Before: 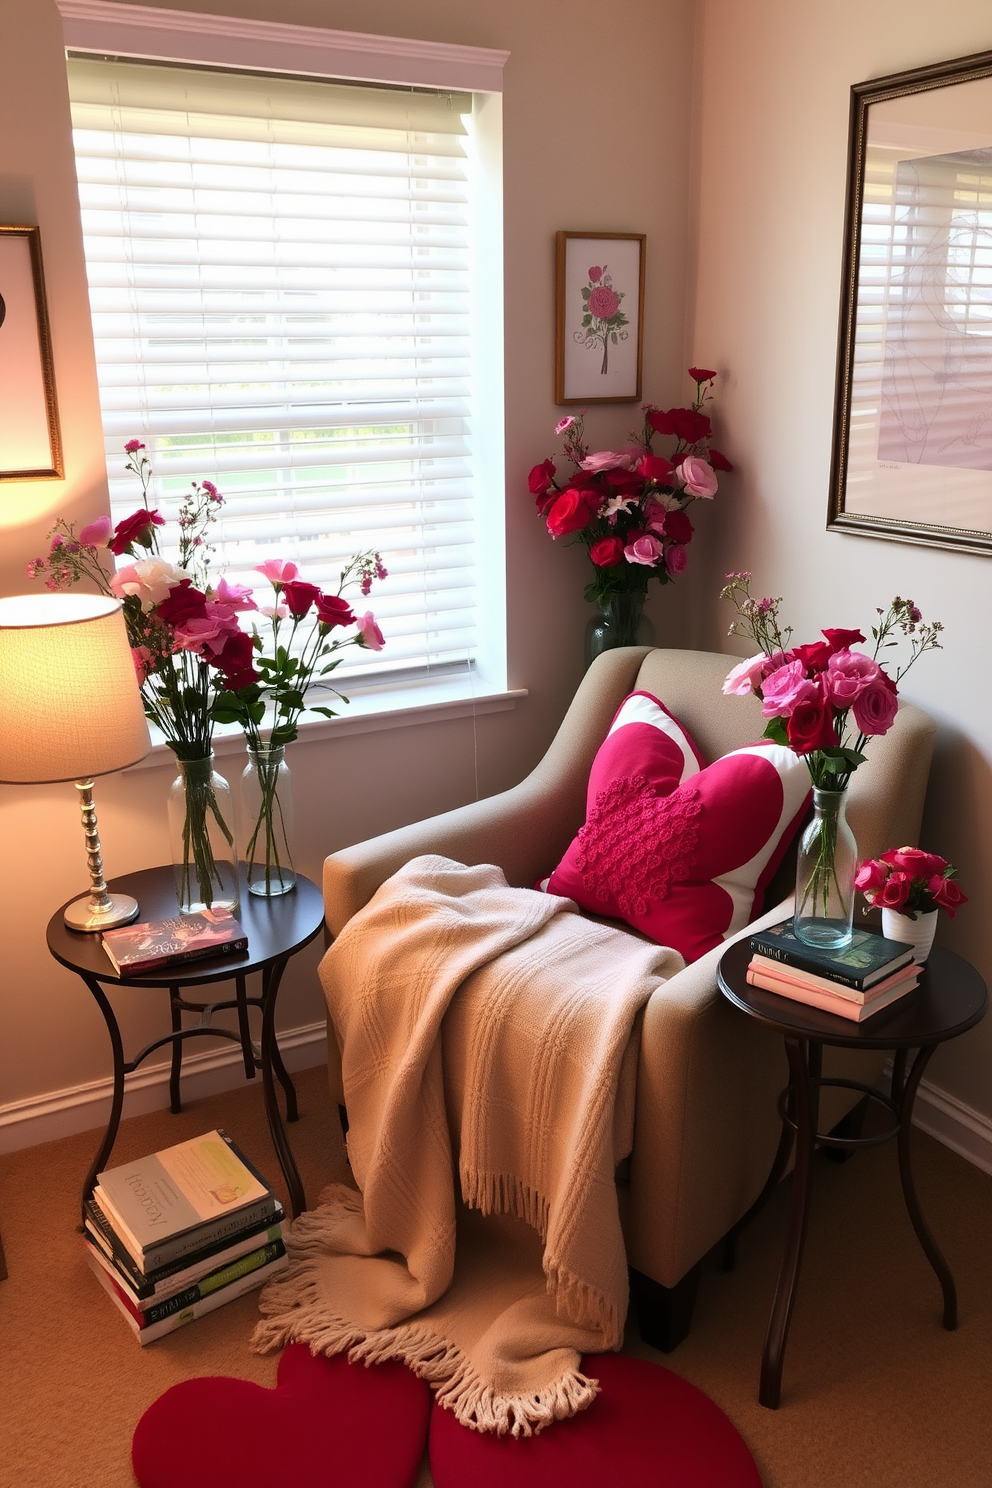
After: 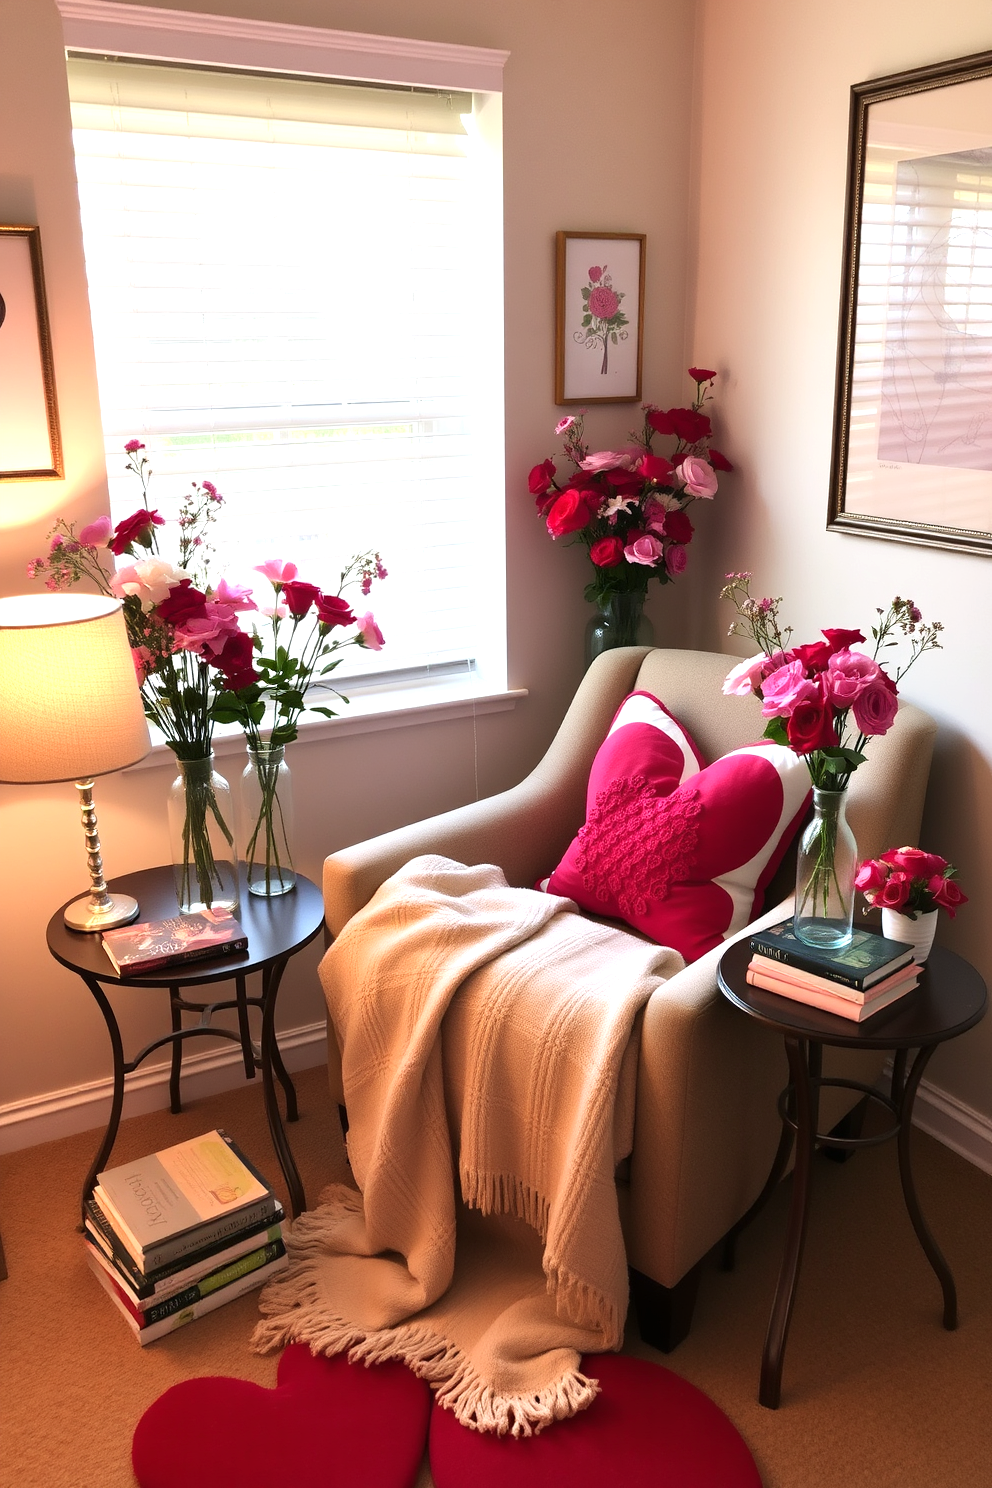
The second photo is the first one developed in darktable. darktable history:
exposure: exposure 0.491 EV, compensate highlight preservation false
